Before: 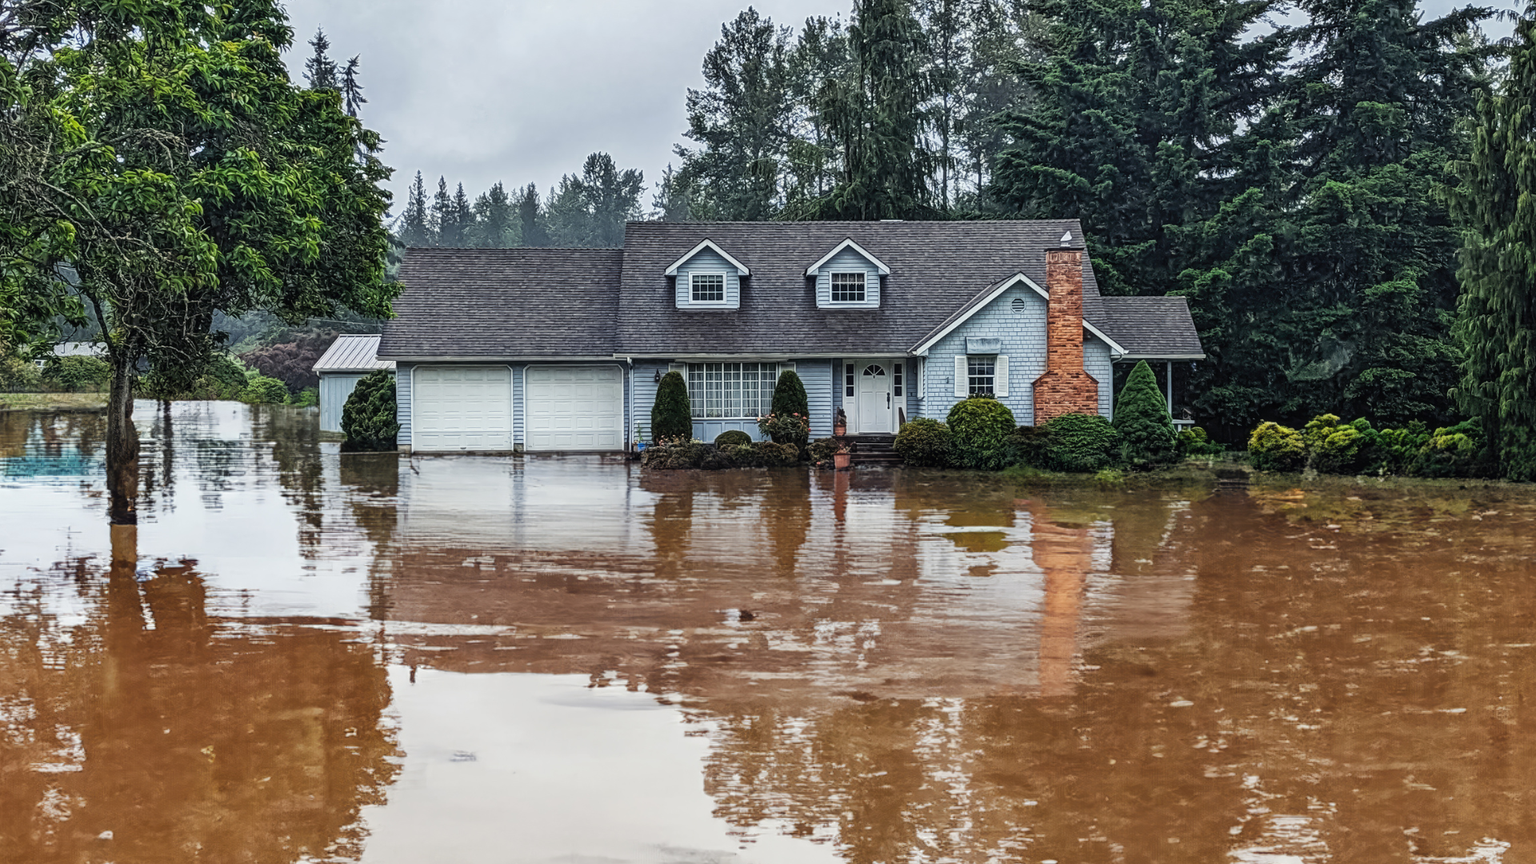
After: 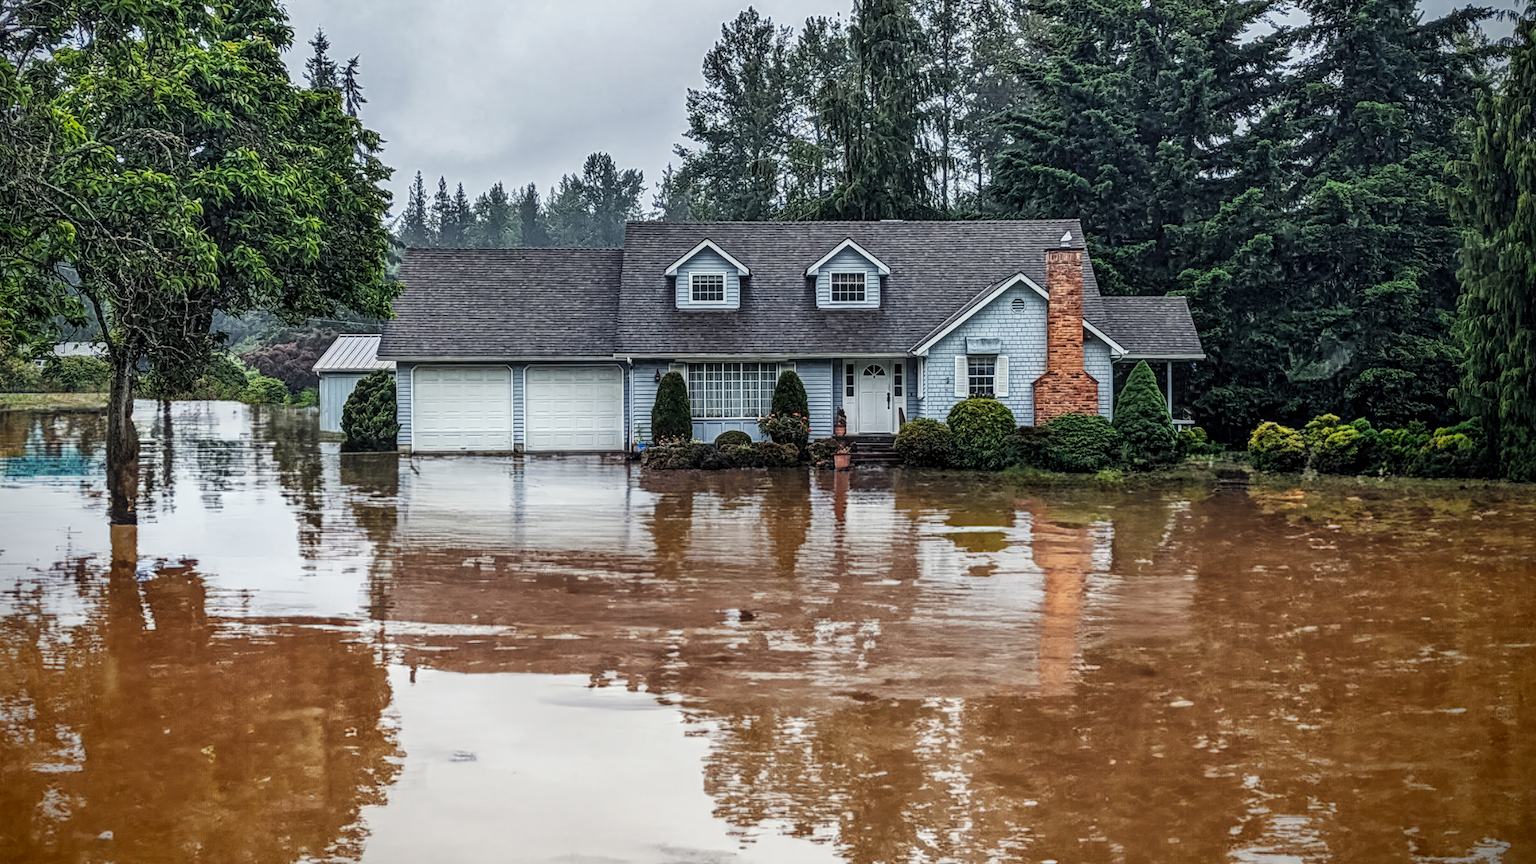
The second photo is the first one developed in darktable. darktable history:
vignetting: fall-off radius 60.94%, brightness -0.988, saturation 0.499, center (-0.056, -0.352)
local contrast: on, module defaults
